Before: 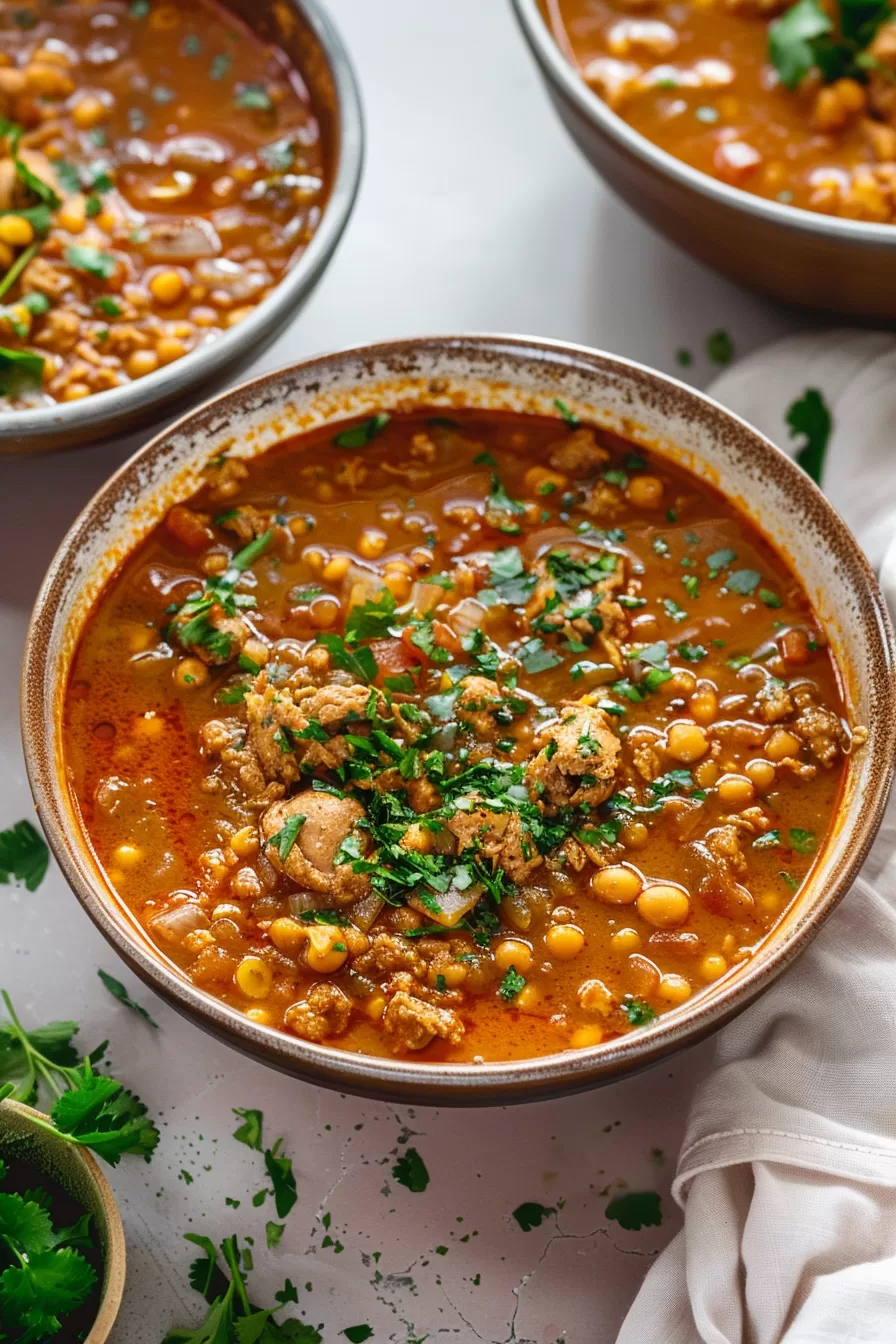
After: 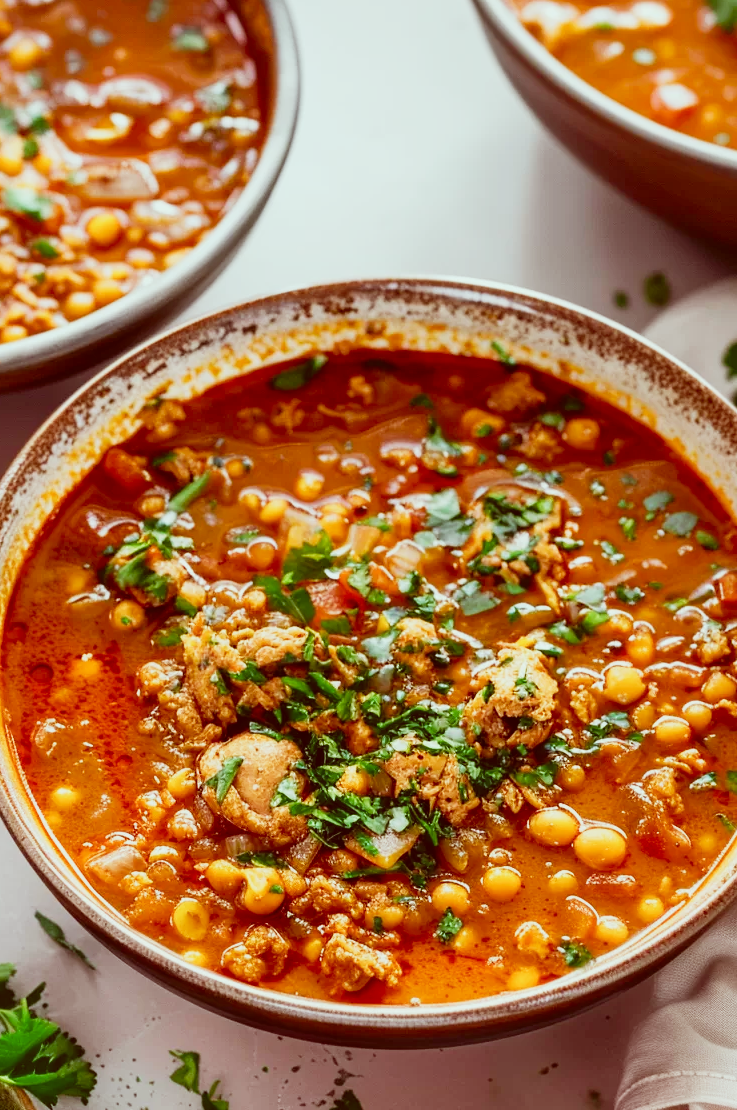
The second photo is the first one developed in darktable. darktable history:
color correction: highlights a* -7.14, highlights b* -0.193, shadows a* 20.12, shadows b* 12.16
crop and rotate: left 7.099%, top 4.383%, right 10.59%, bottom 13.002%
tone curve: curves: ch0 [(0, 0.022) (0.114, 0.096) (0.282, 0.299) (0.456, 0.51) (0.613, 0.693) (0.786, 0.843) (0.999, 0.949)]; ch1 [(0, 0) (0.384, 0.365) (0.463, 0.447) (0.486, 0.474) (0.503, 0.5) (0.535, 0.522) (0.555, 0.546) (0.593, 0.599) (0.755, 0.793) (1, 1)]; ch2 [(0, 0) (0.369, 0.375) (0.449, 0.434) (0.501, 0.5) (0.528, 0.517) (0.561, 0.57) (0.612, 0.631) (0.668, 0.659) (1, 1)], preserve colors none
contrast brightness saturation: saturation -0.086
